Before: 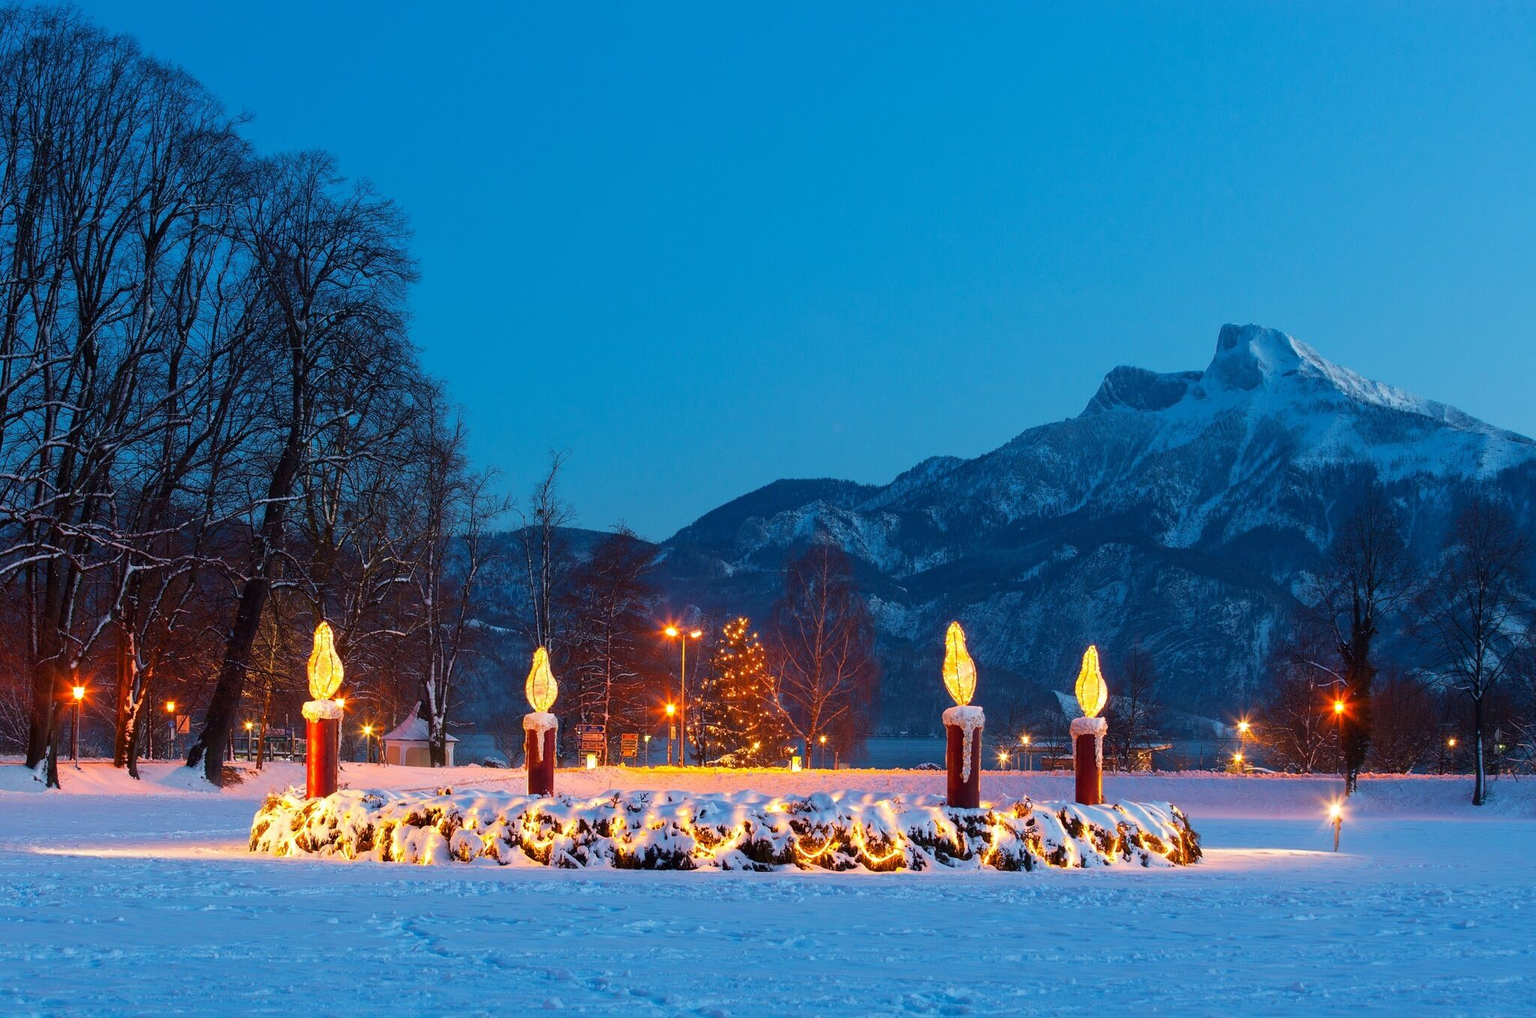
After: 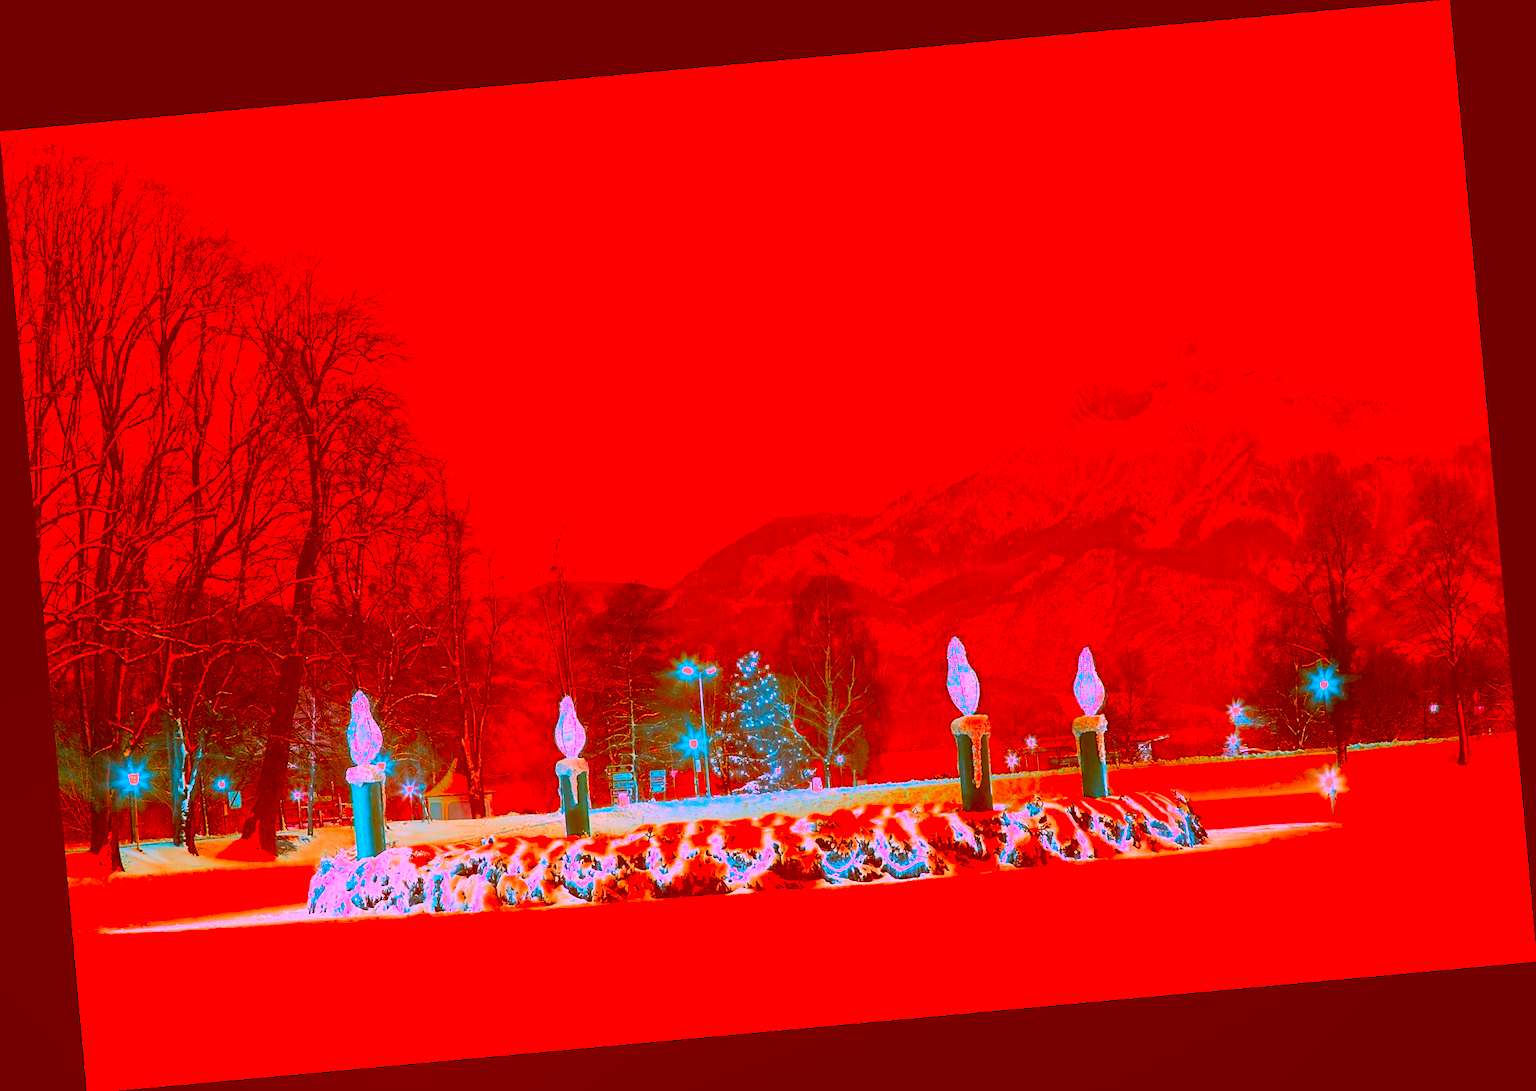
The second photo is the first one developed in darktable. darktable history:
sharpen: on, module defaults
white balance: red 1.123, blue 0.83
tone equalizer: on, module defaults
rotate and perspective: rotation -5.2°, automatic cropping off
contrast brightness saturation: saturation -0.05
bloom: size 38%, threshold 95%, strength 30%
color correction: highlights a* -39.68, highlights b* -40, shadows a* -40, shadows b* -40, saturation -3
shadows and highlights: on, module defaults
